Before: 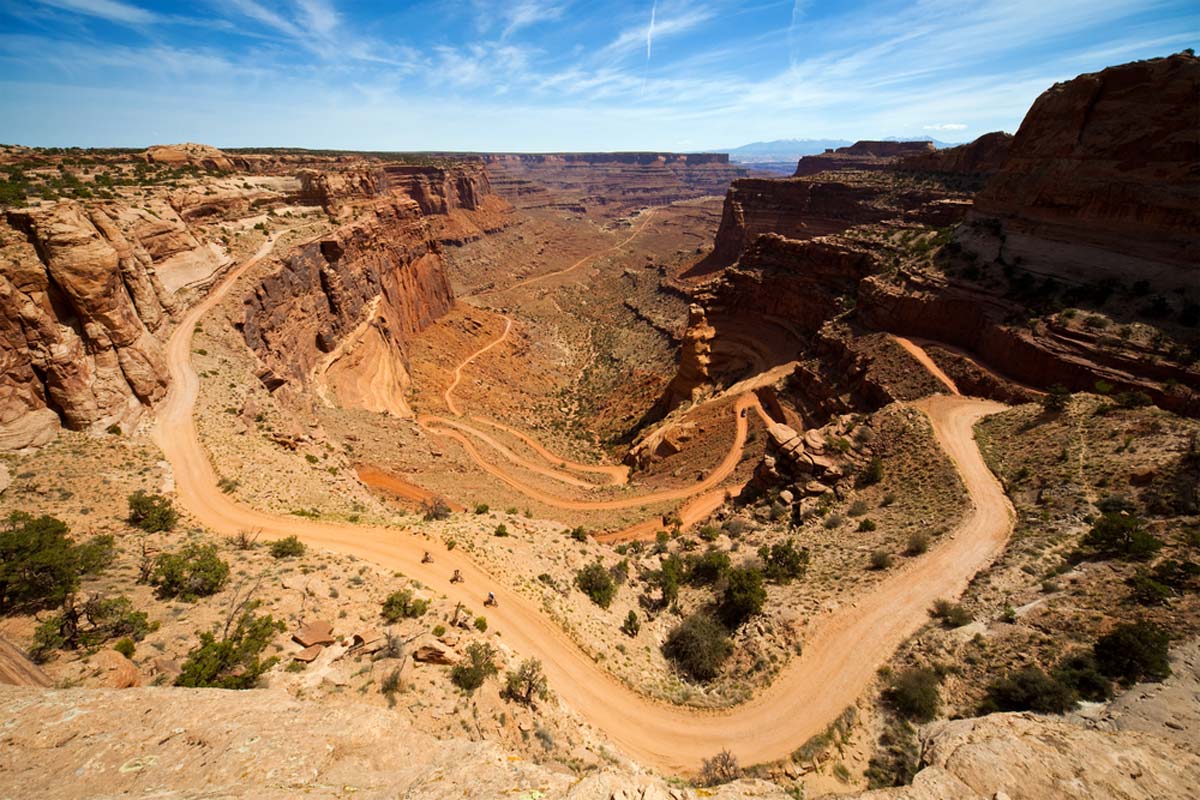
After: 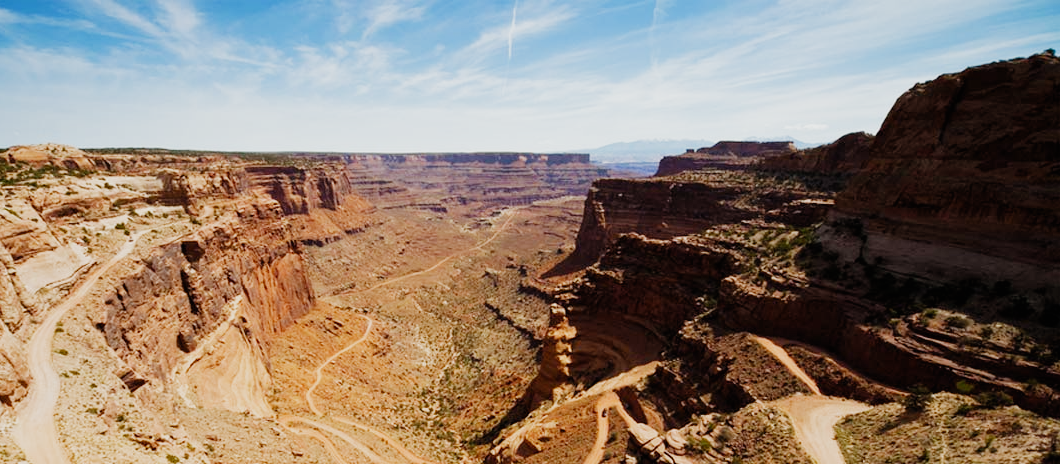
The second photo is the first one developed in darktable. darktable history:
exposure: black level correction -0.002, exposure 0.715 EV, compensate highlight preservation false
filmic rgb: black relative exposure -7.65 EV, white relative exposure 4.56 EV, hardness 3.61, add noise in highlights 0.001, preserve chrominance no, color science v3 (2019), use custom middle-gray values true, contrast in highlights soft
crop and rotate: left 11.634%, bottom 41.975%
